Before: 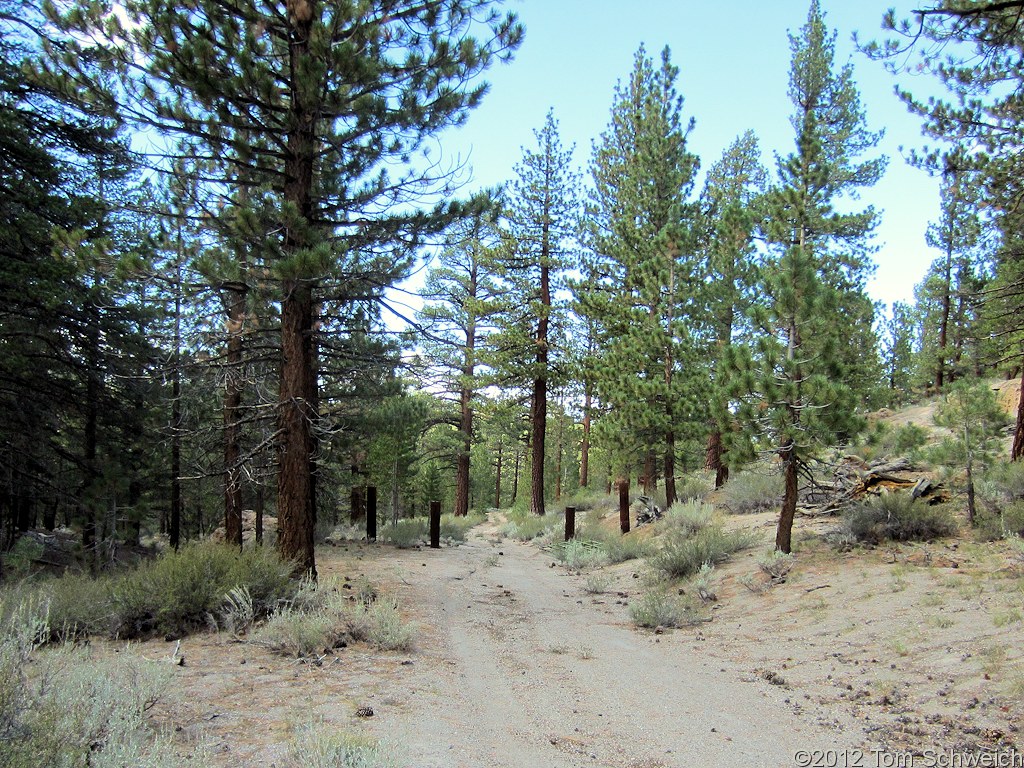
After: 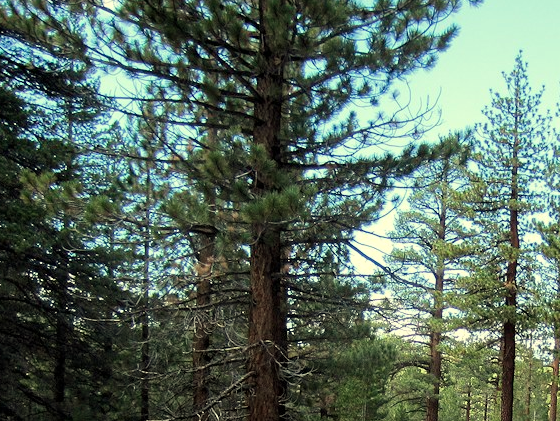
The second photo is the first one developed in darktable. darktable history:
white balance: red 1.08, blue 0.791
color calibration: illuminant custom, x 0.368, y 0.373, temperature 4330.32 K
crop and rotate: left 3.047%, top 7.509%, right 42.236%, bottom 37.598%
